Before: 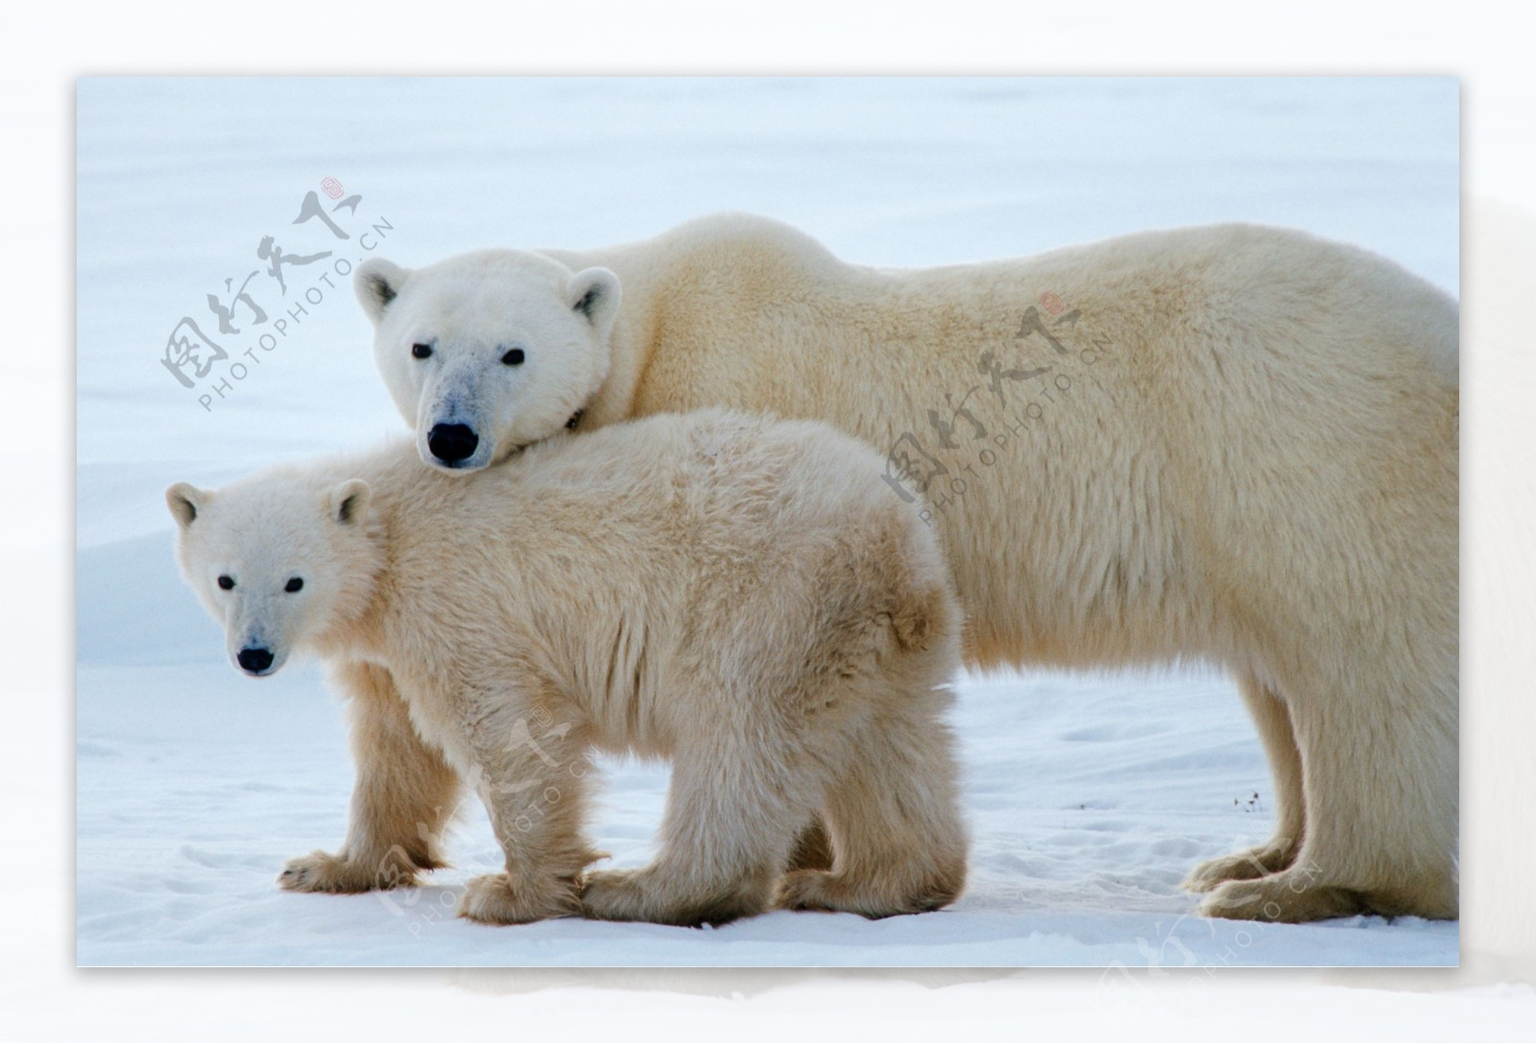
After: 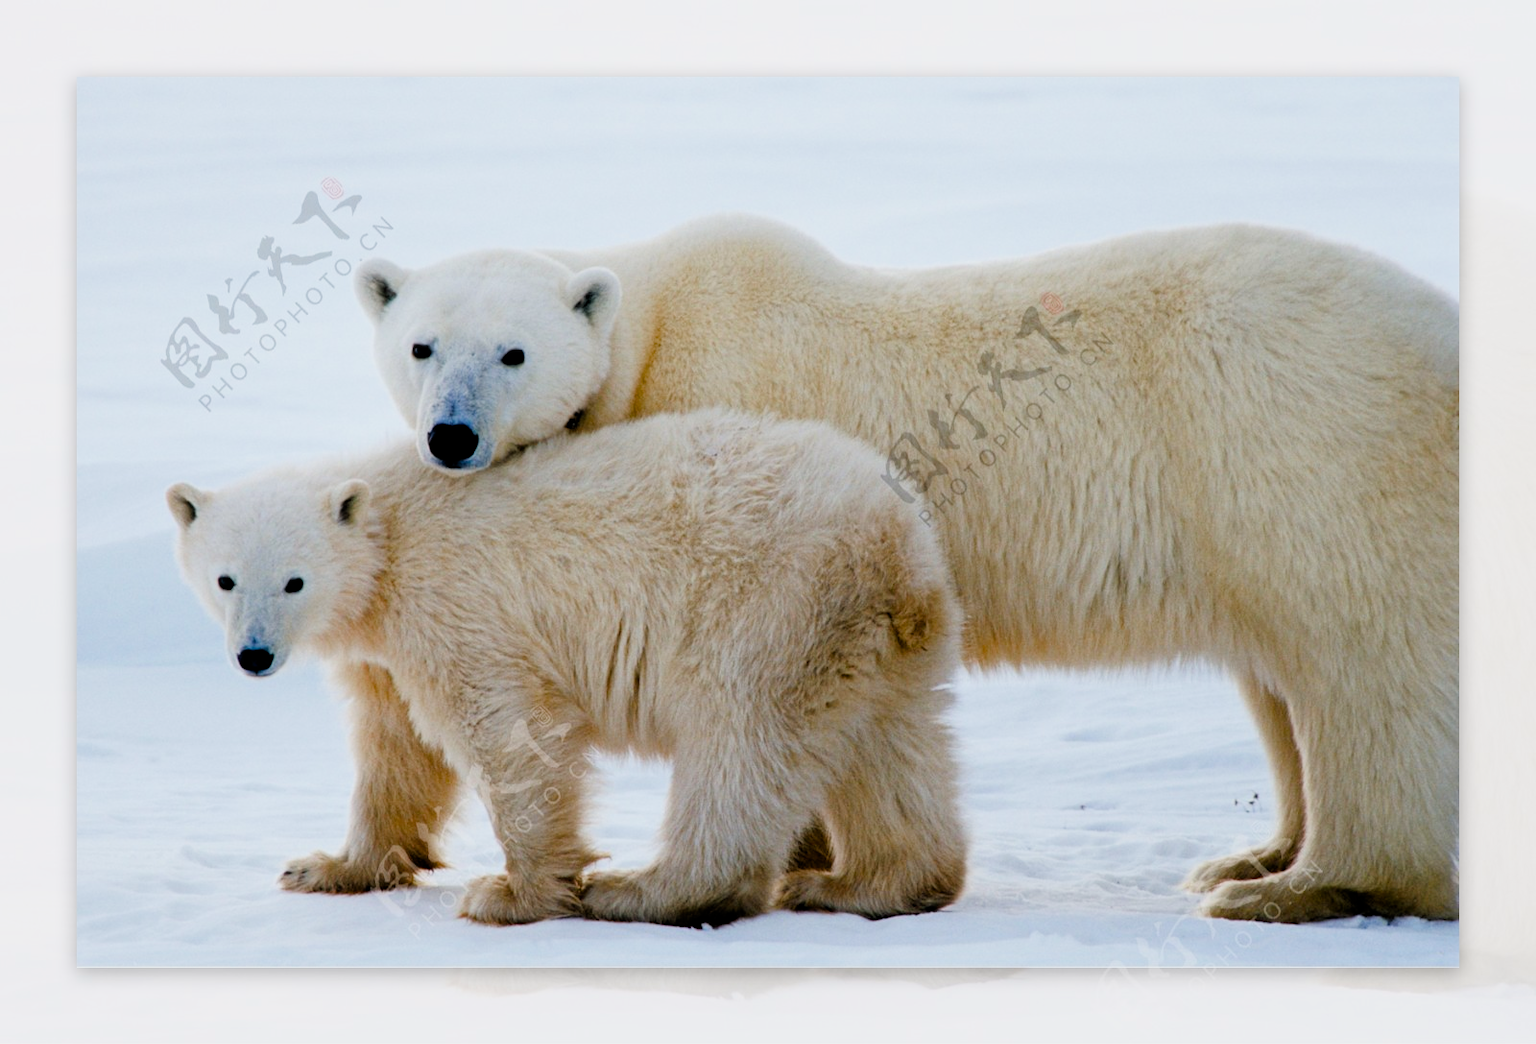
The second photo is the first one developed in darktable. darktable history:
color balance rgb: highlights gain › chroma 0.163%, highlights gain › hue 332.72°, linear chroma grading › global chroma 8.865%, perceptual saturation grading › global saturation 0.339%, perceptual saturation grading › highlights -17.561%, perceptual saturation grading › mid-tones 33.512%, perceptual saturation grading › shadows 50.361%
filmic rgb: middle gray luminance 10.15%, black relative exposure -8.59 EV, white relative exposure 3.33 EV, threshold 2.97 EV, target black luminance 0%, hardness 5.2, latitude 44.66%, contrast 1.304, highlights saturation mix 6.03%, shadows ↔ highlights balance 24.58%, enable highlight reconstruction true
